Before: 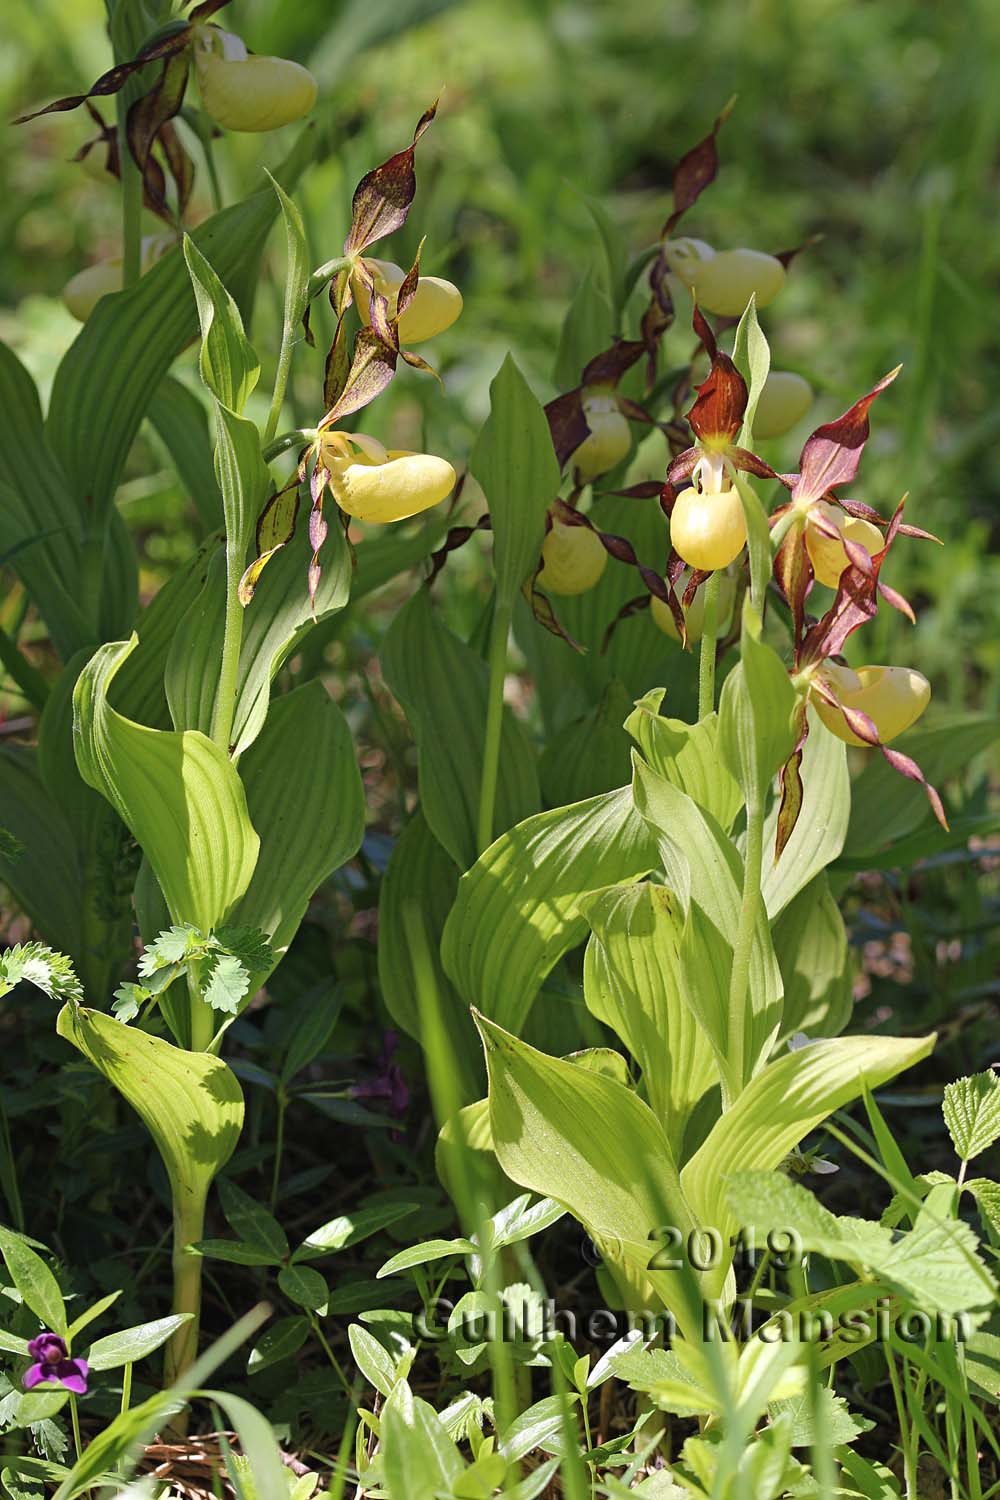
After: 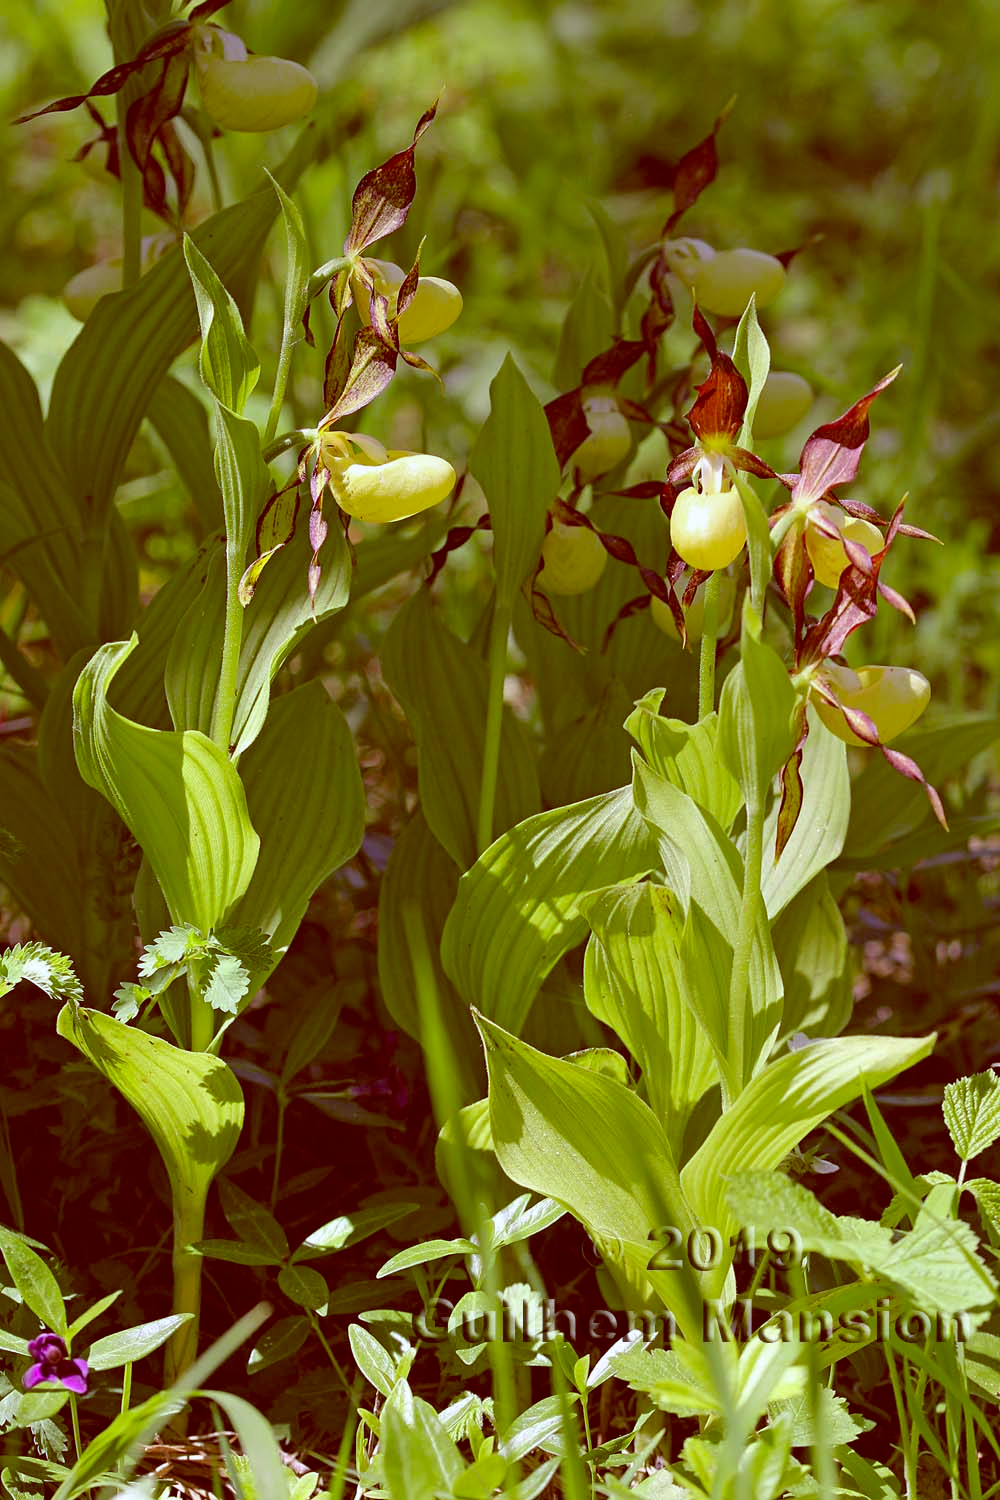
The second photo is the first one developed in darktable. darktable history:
color correction: highlights a* 1.12, highlights b* 24.26, shadows a* 15.58, shadows b* 24.26
color balance: lift [1, 1.015, 1.004, 0.985], gamma [1, 0.958, 0.971, 1.042], gain [1, 0.956, 0.977, 1.044]
white balance: red 0.871, blue 1.249
